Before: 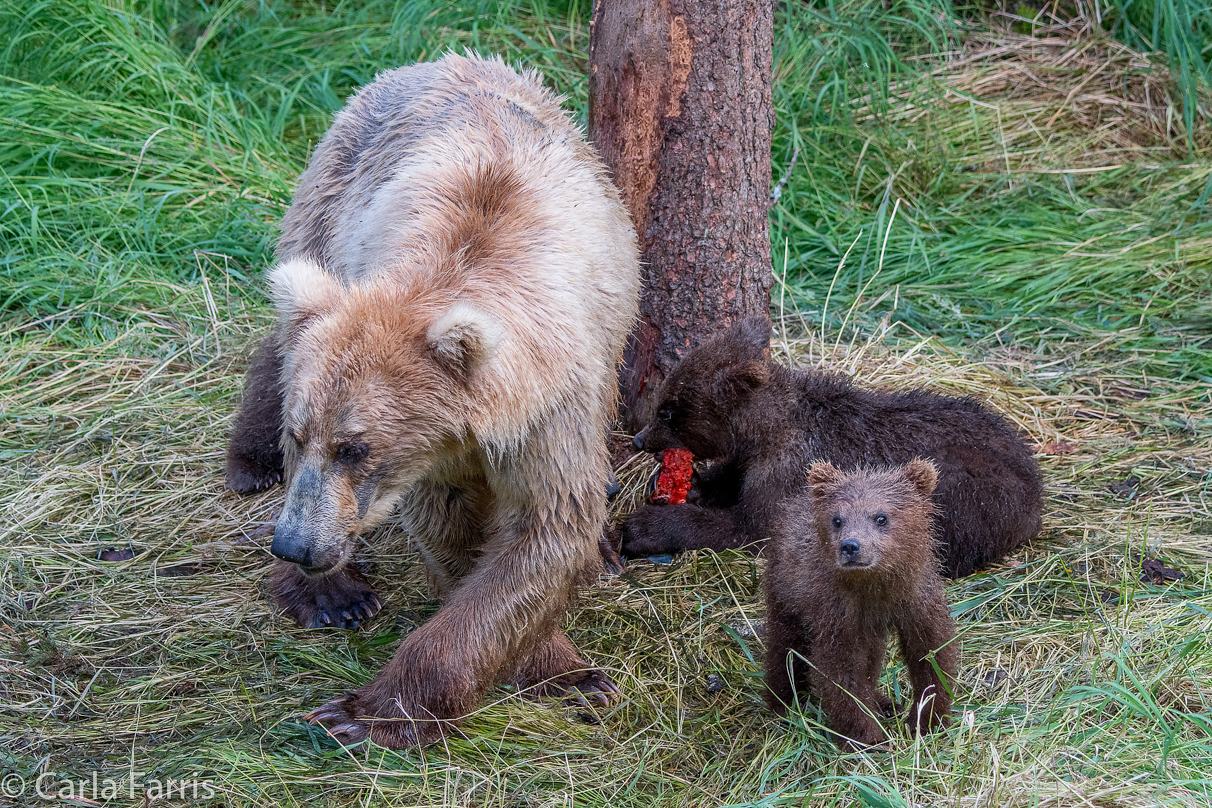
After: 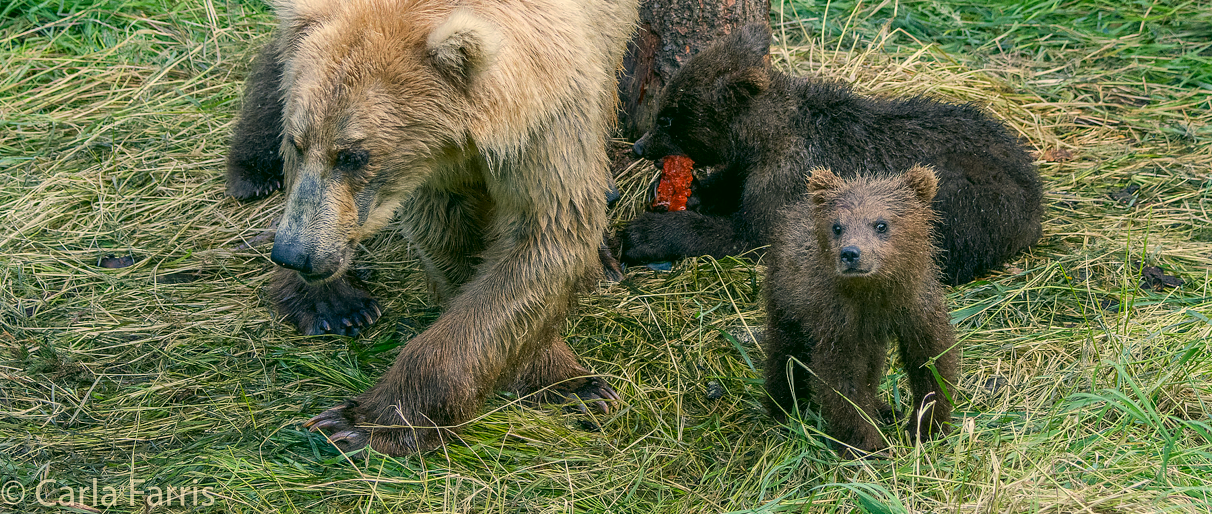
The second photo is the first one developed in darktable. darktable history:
crop and rotate: top 36.322%
color correction: highlights a* 4.83, highlights b* 24.39, shadows a* -15.98, shadows b* 3.85
